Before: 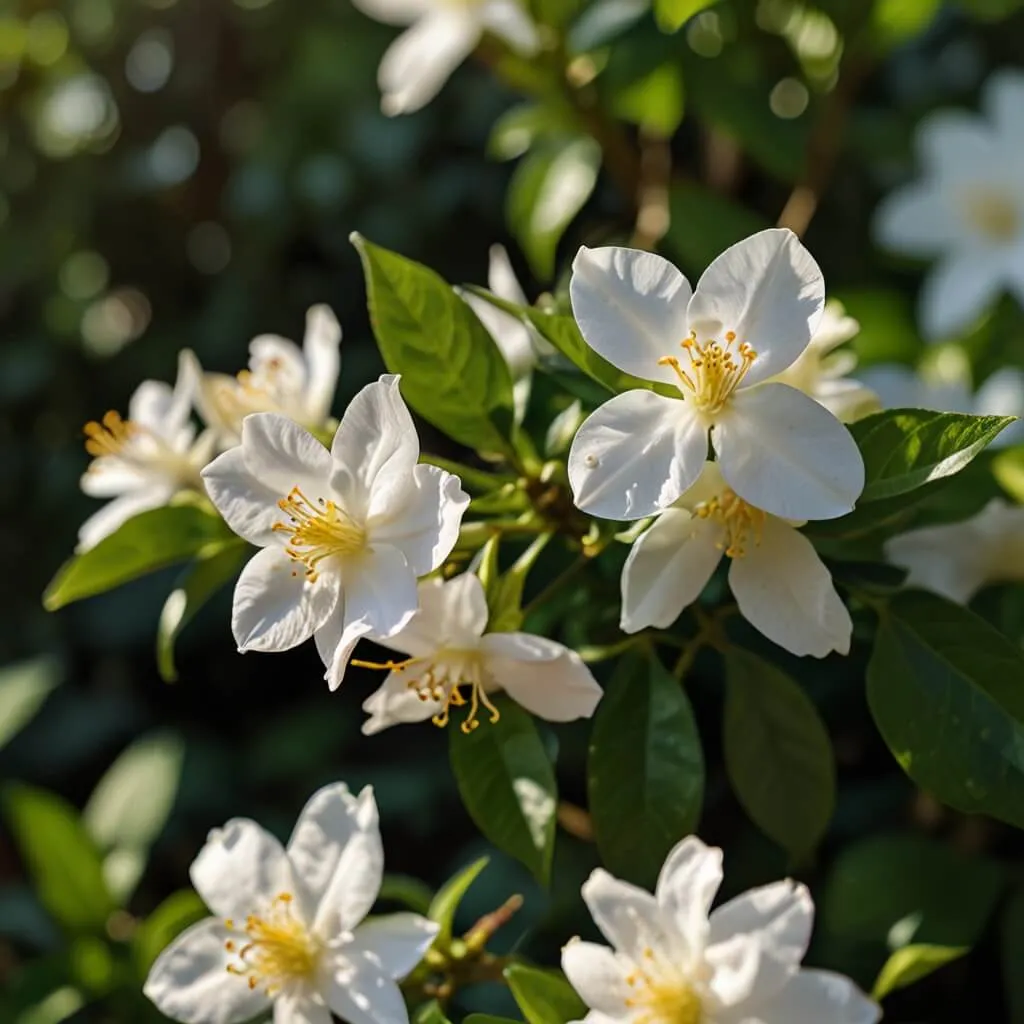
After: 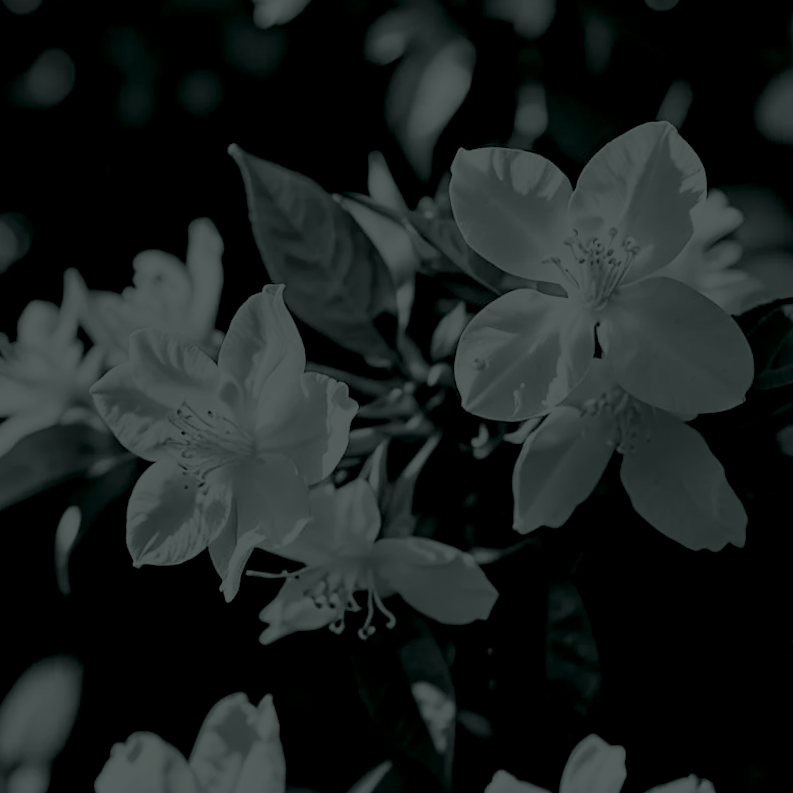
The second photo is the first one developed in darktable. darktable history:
crop and rotate: left 11.831%, top 11.346%, right 13.429%, bottom 13.899%
exposure: compensate highlight preservation false
rotate and perspective: rotation -2.22°, lens shift (horizontal) -0.022, automatic cropping off
white balance: red 1.08, blue 0.791
base curve: curves: ch0 [(0, 0) (0.028, 0.03) (0.121, 0.232) (0.46, 0.748) (0.859, 0.968) (1, 1)], preserve colors none
colorize: hue 90°, saturation 19%, lightness 1.59%, version 1
